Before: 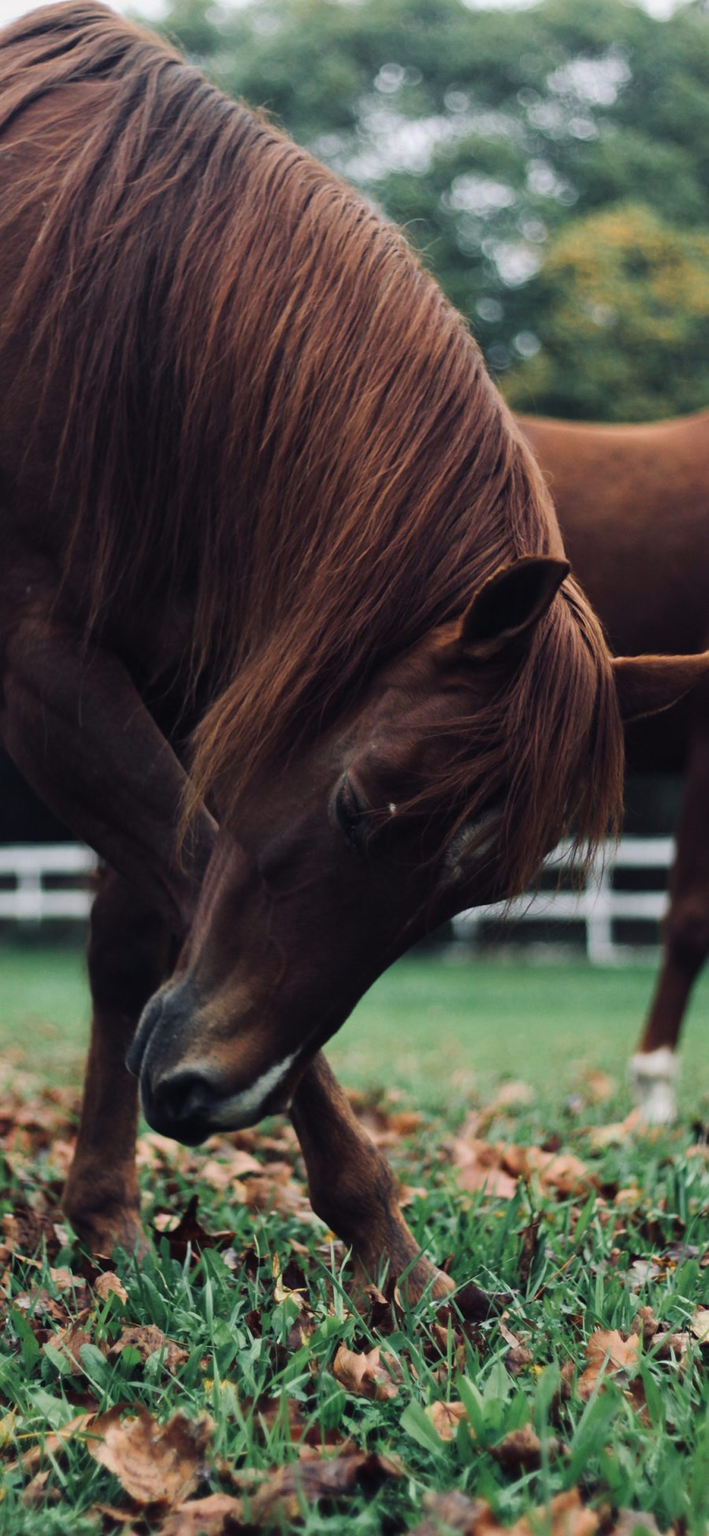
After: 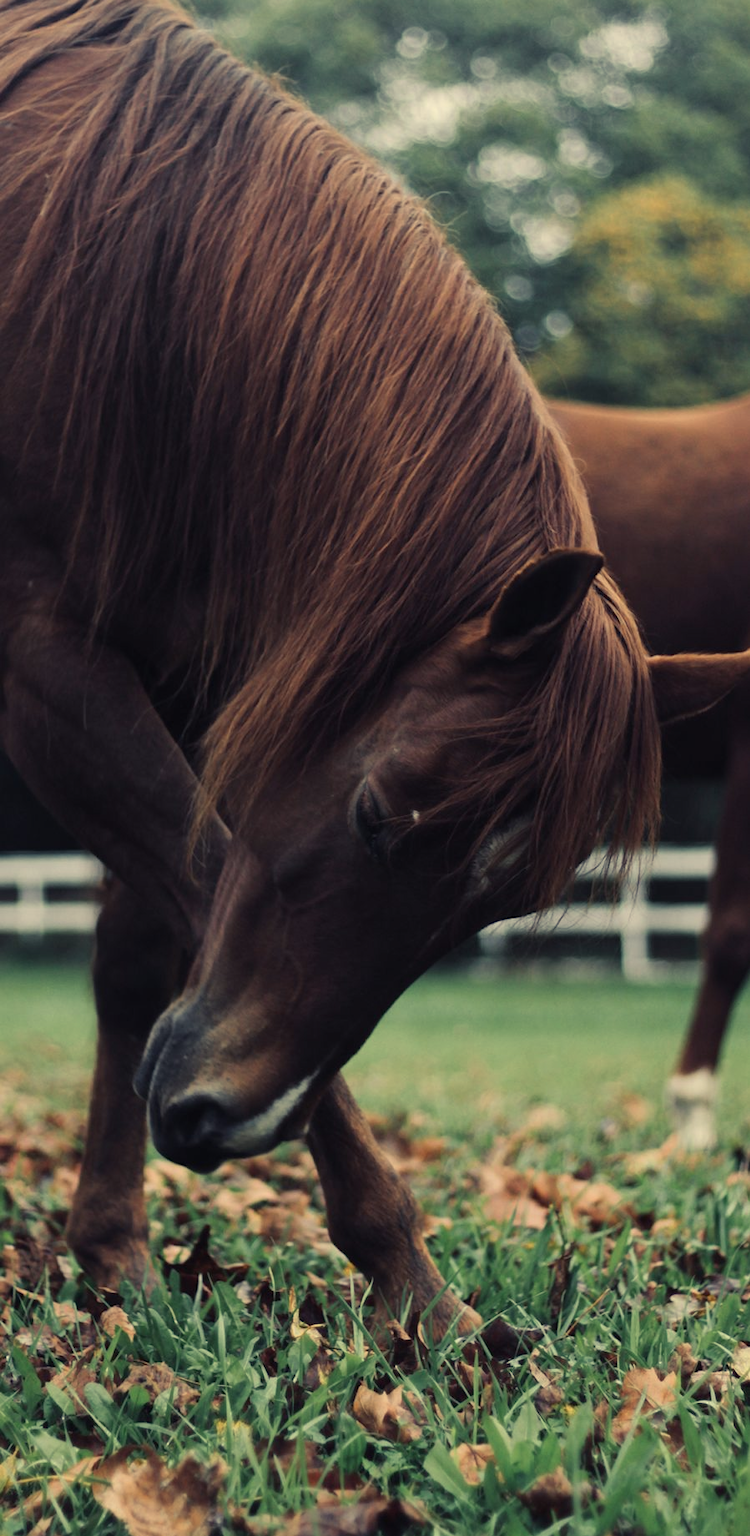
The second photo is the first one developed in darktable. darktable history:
crop and rotate: top 2.479%, bottom 3.018%
color balance rgb: shadows lift › chroma 2%, shadows lift › hue 263°, highlights gain › chroma 8%, highlights gain › hue 84°, linear chroma grading › global chroma -15%, saturation formula JzAzBz (2021)
